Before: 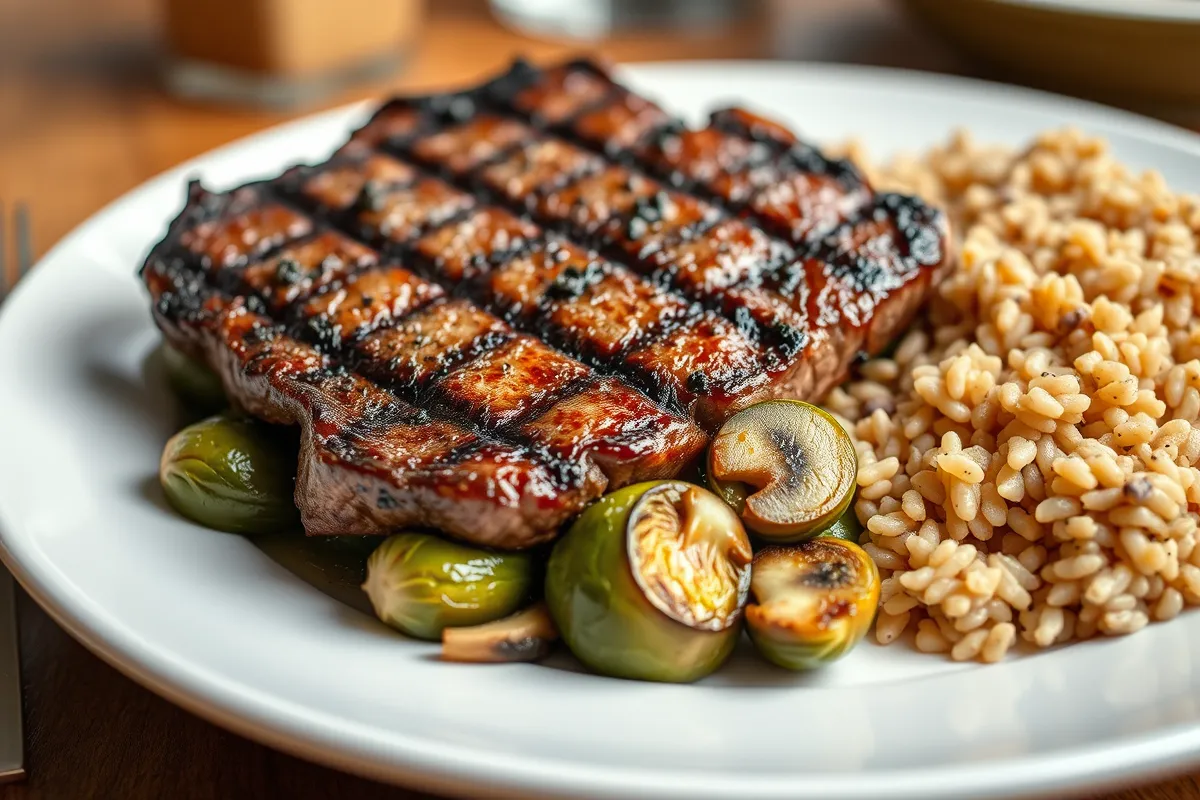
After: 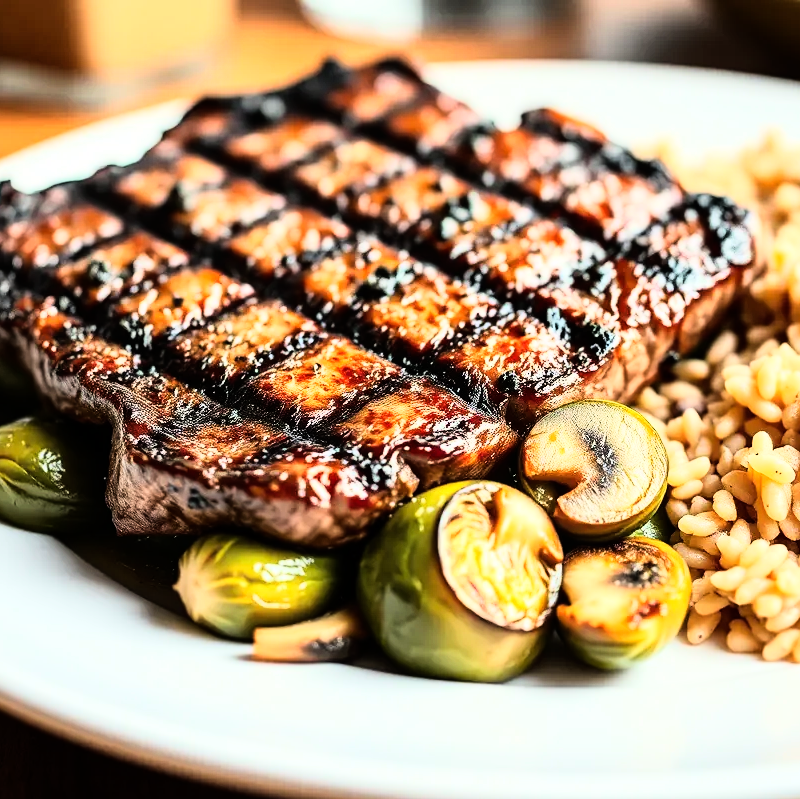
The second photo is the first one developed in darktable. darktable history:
crop and rotate: left 15.754%, right 17.579%
rgb curve: curves: ch0 [(0, 0) (0.21, 0.15) (0.24, 0.21) (0.5, 0.75) (0.75, 0.96) (0.89, 0.99) (1, 1)]; ch1 [(0, 0.02) (0.21, 0.13) (0.25, 0.2) (0.5, 0.67) (0.75, 0.9) (0.89, 0.97) (1, 1)]; ch2 [(0, 0.02) (0.21, 0.13) (0.25, 0.2) (0.5, 0.67) (0.75, 0.9) (0.89, 0.97) (1, 1)], compensate middle gray true
